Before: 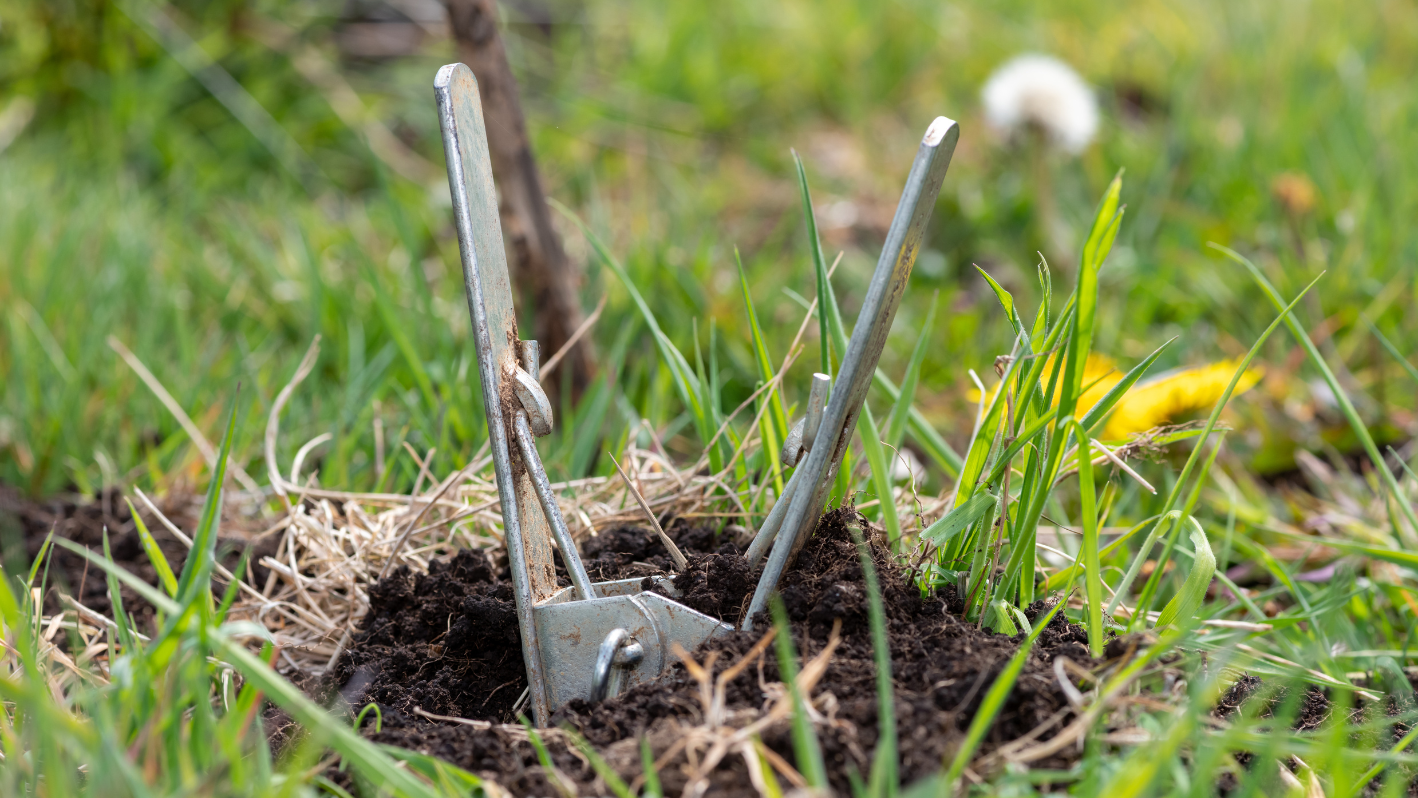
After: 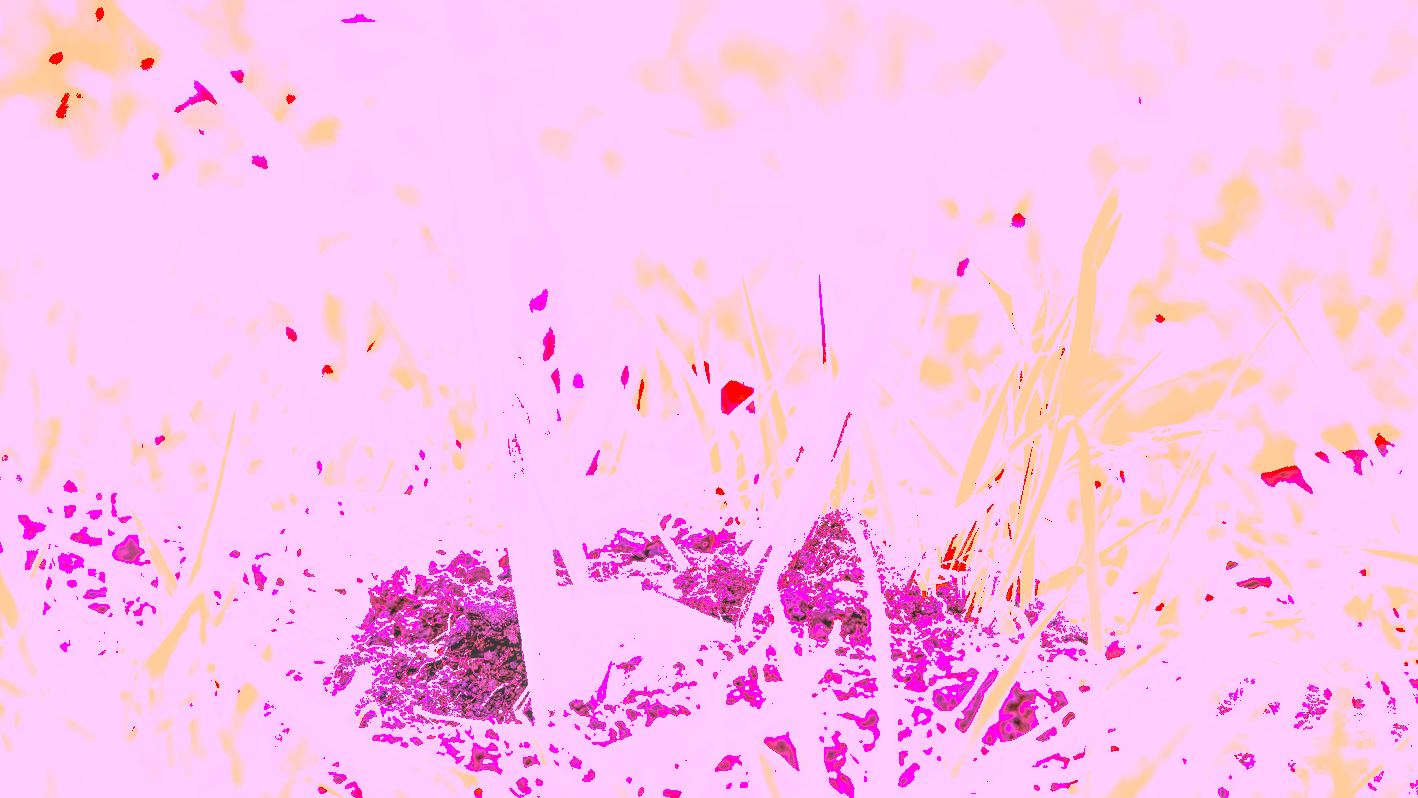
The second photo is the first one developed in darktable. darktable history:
local contrast: highlights 66%, shadows 33%, detail 166%, midtone range 0.2
shadows and highlights: on, module defaults
white balance: red 8, blue 8
